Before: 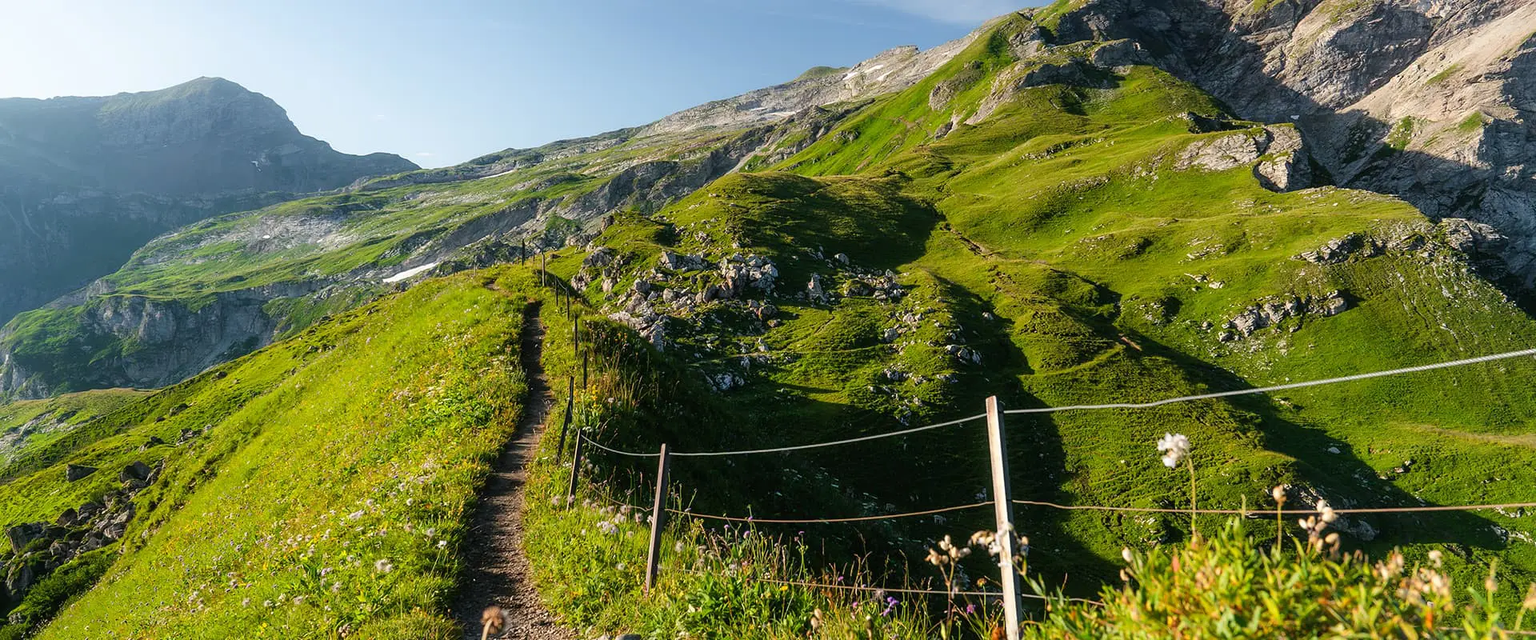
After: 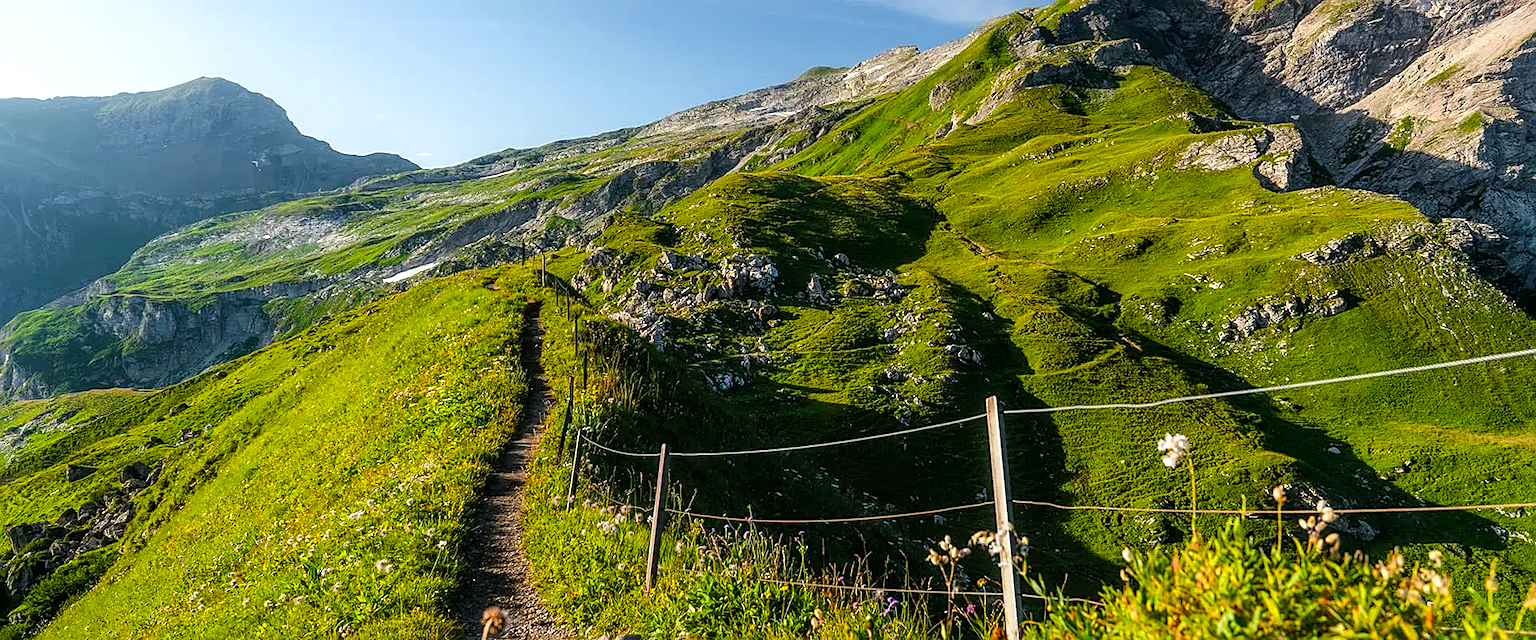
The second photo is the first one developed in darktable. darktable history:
sharpen: on, module defaults
color balance rgb: shadows lift › luminance -9.338%, perceptual saturation grading › global saturation 30.468%, contrast 4.777%
local contrast: on, module defaults
